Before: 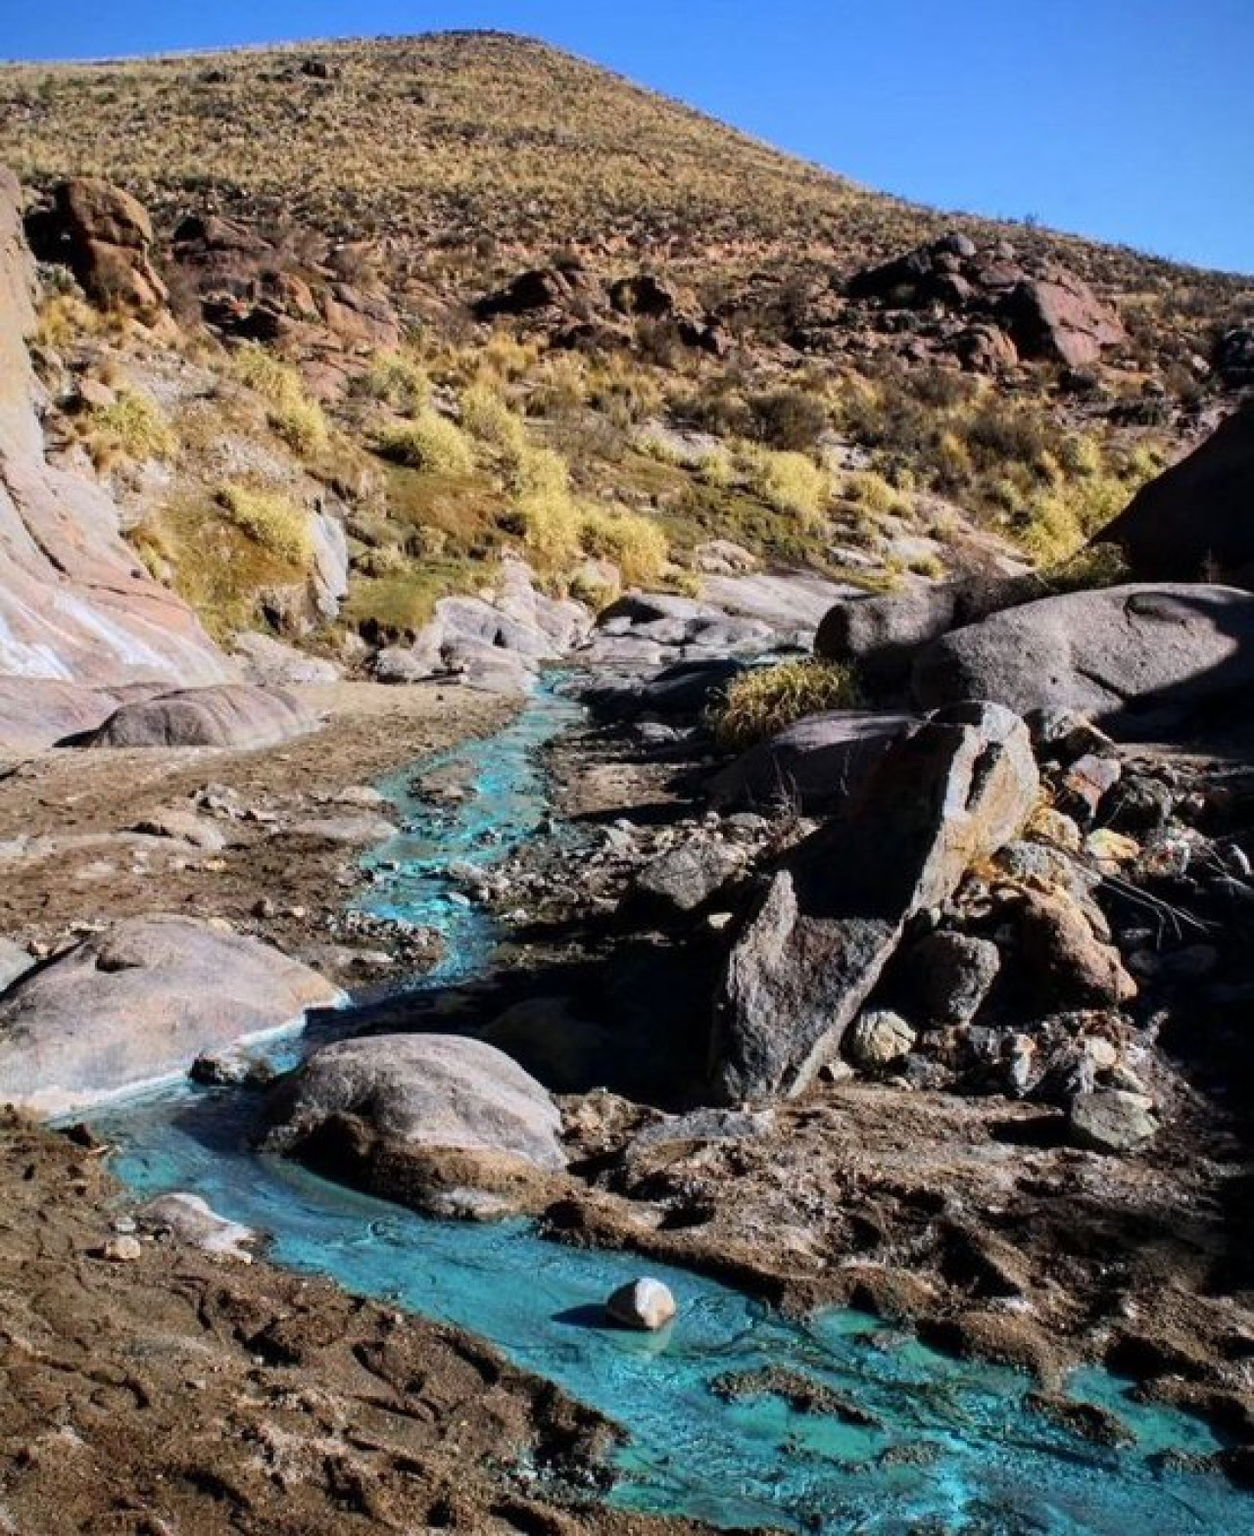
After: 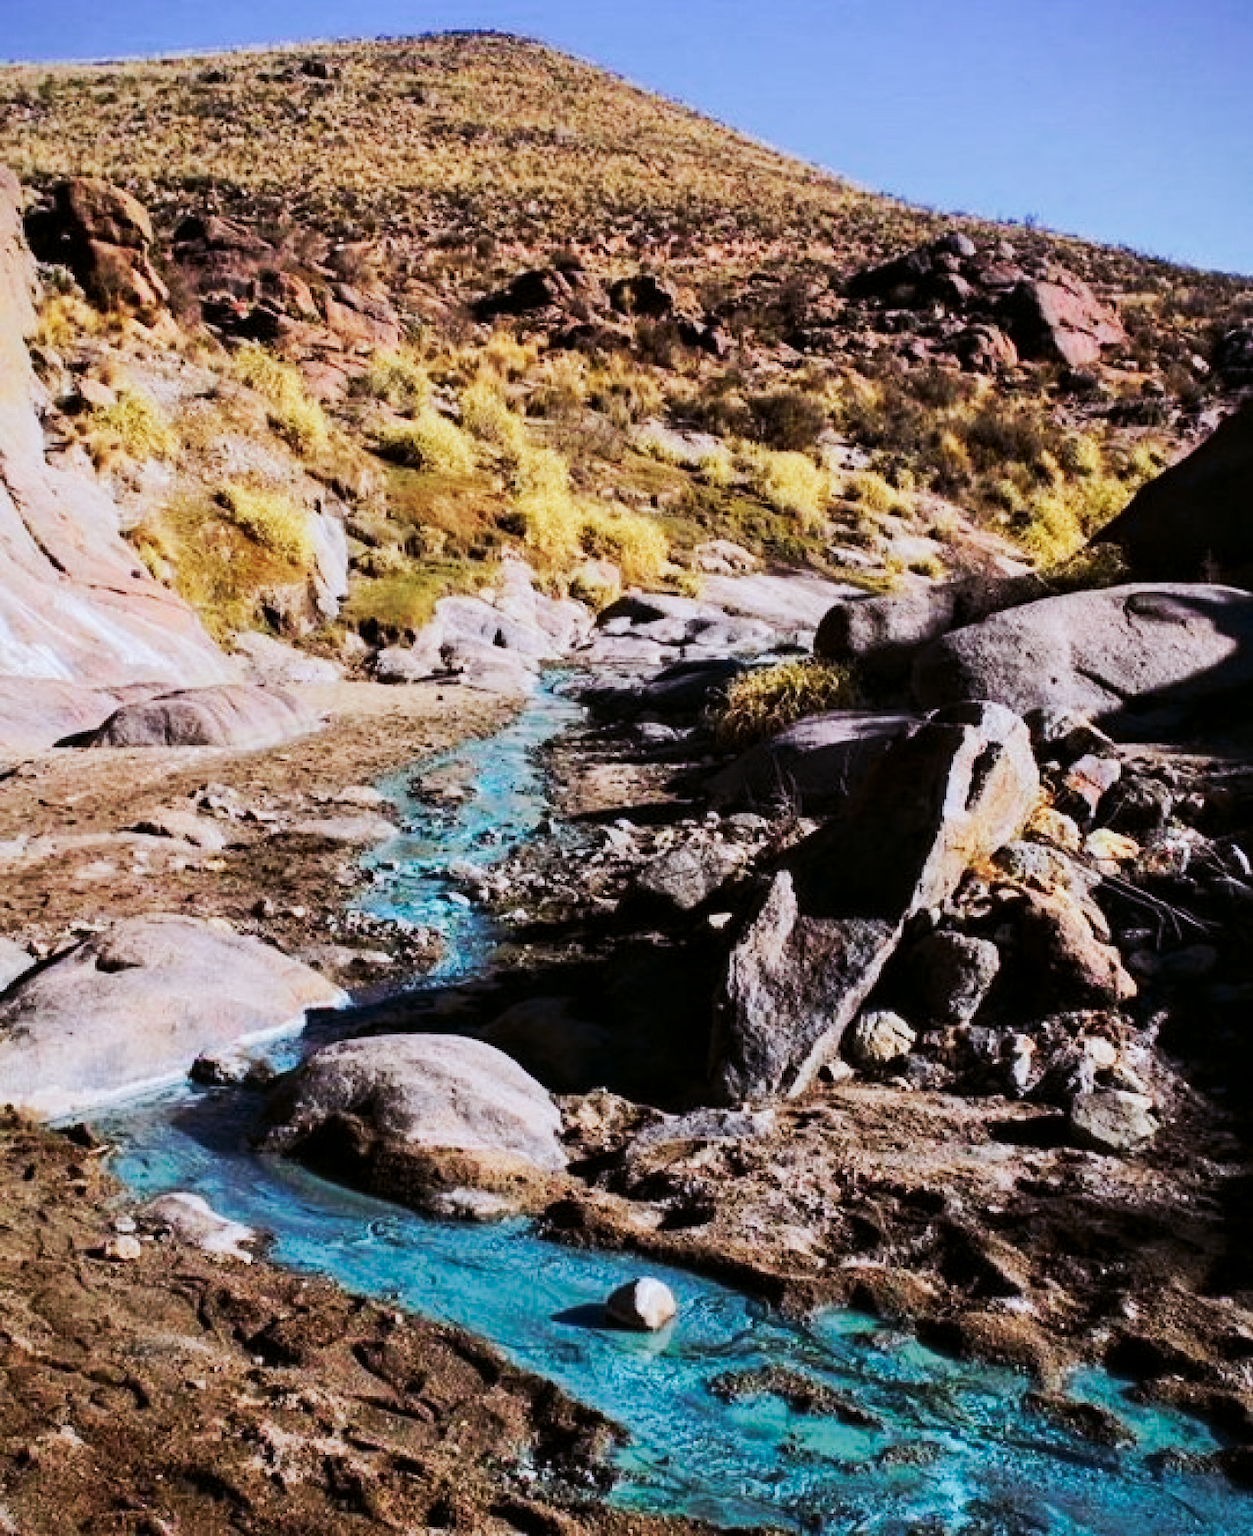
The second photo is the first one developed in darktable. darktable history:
tone curve: curves: ch0 [(0, 0) (0.003, 0.003) (0.011, 0.011) (0.025, 0.024) (0.044, 0.043) (0.069, 0.067) (0.1, 0.096) (0.136, 0.131) (0.177, 0.171) (0.224, 0.217) (0.277, 0.268) (0.335, 0.324) (0.399, 0.386) (0.468, 0.453) (0.543, 0.548) (0.623, 0.627) (0.709, 0.712) (0.801, 0.803) (0.898, 0.899) (1, 1)], preserve colors none
color look up table: target L [95.5, 93.75, 92.82, 89.86, 72.55, 77.15, 76.5, 63.46, 53.39, 52.88, 10.33, 200, 87.89, 79, 77.1, 57.46, 56.19, 51.45, 53.83, 53.35, 42.42, 26.51, 18.42, 90.26, 82.64, 79.99, 59.53, 69.15, 58.2, 62.66, 64.79, 52.55, 47.42, 41.51, 31.74, 30.49, 37.09, 25.15, 22.69, 4.565, 5.486, 93.26, 85.52, 77.5, 60.61, 56.15, 31.95, 20.05, 3.594], target a [-4.846, -6.243, -21.82, -33.97, -57.58, -13.76, -0.09, -58.53, -29, -34.52, -17.71, 0, 11.38, 21.81, 26.59, 76.71, 74.77, 77.66, 40.72, 25.29, 67.2, 9.454, 35.79, 11.74, 12.24, 34.86, 61.6, 11.54, 87.05, 11.32, 52.8, 41.45, 77.07, 67.17, 27.1, 27.18, 68.39, 47.73, 47.24, 11, 16.19, -15.69, 0.296, -5.545, -22.34, -37.72, 1.61, -16.12, -1.729], target b [-0.113, 20.53, 63.4, 12.19, 69.24, 6.407, 58.05, 50.07, 55.6, 40.82, 12.82, 0, -0.055, 57.91, 27.48, 15.52, 69.18, 56.04, 27.43, 60.41, 36.42, 17.05, 25.12, -11.78, -22.9, -27.11, -7.98, -9.315, -33.8, -53.87, -52.03, -36.93, -41.04, 8.456, -9.882, -72.65, -70.03, -36.24, -85, -2.345, -37.56, -3.689, -10.23, -26.36, -31.44, -2.758, -44.58, -6.204, 0.365], num patches 49
